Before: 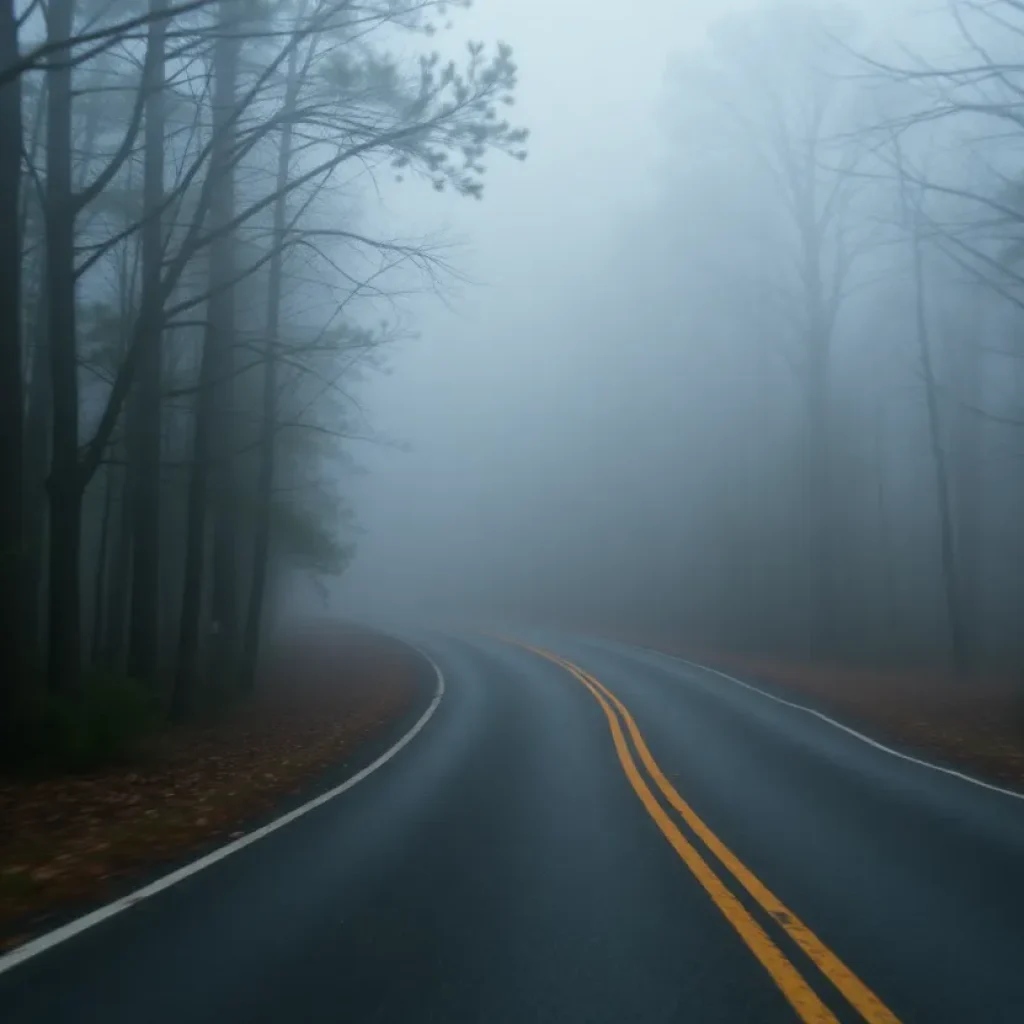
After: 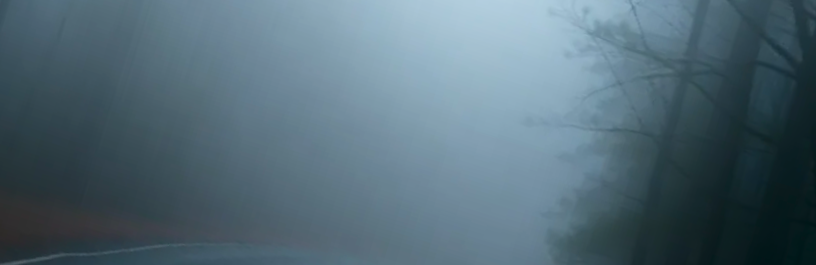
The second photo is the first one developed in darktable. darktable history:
crop and rotate: angle 16.12°, top 30.835%, bottom 35.653%
shadows and highlights: shadows -90, highlights 90, soften with gaussian
rotate and perspective: rotation -1°, crop left 0.011, crop right 0.989, crop top 0.025, crop bottom 0.975
color balance rgb: perceptual saturation grading › global saturation 10%, global vibrance 10%
